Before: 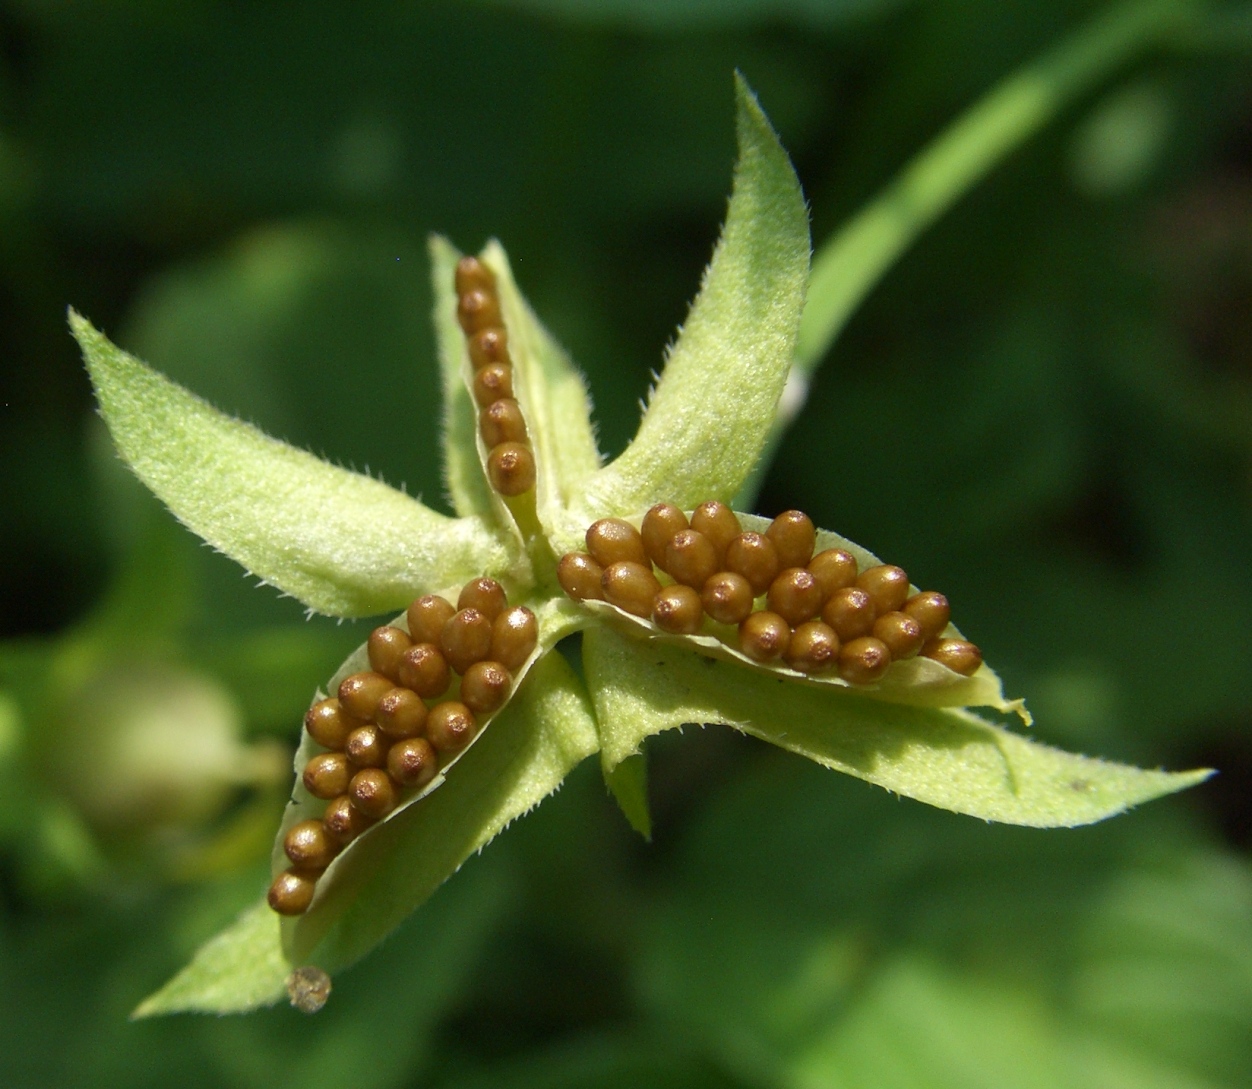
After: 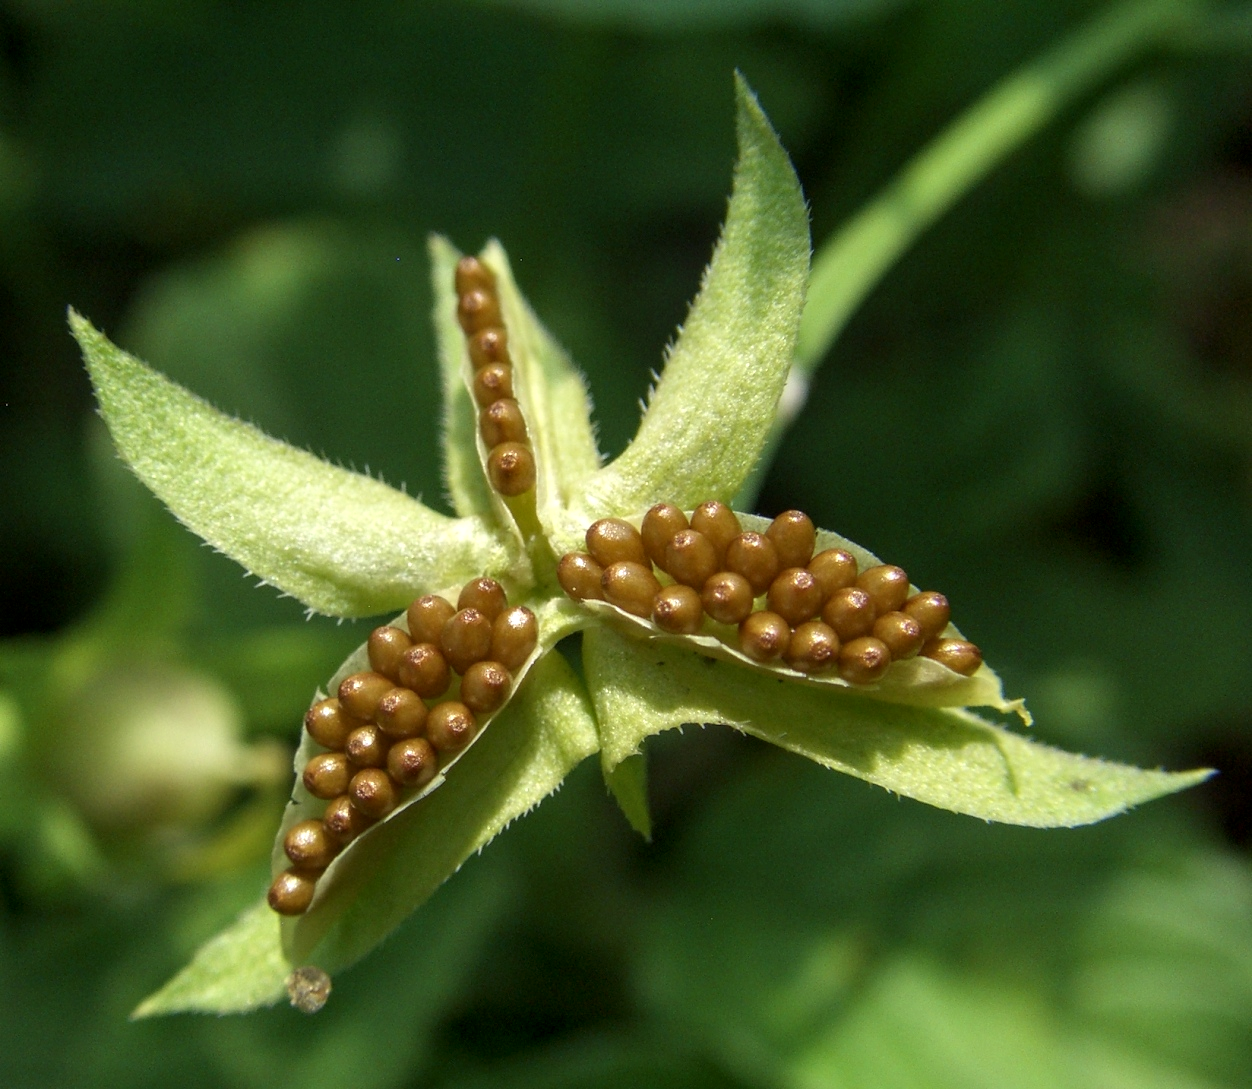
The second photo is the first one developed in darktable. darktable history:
local contrast: detail 130%
color correction: highlights b* 0.057
